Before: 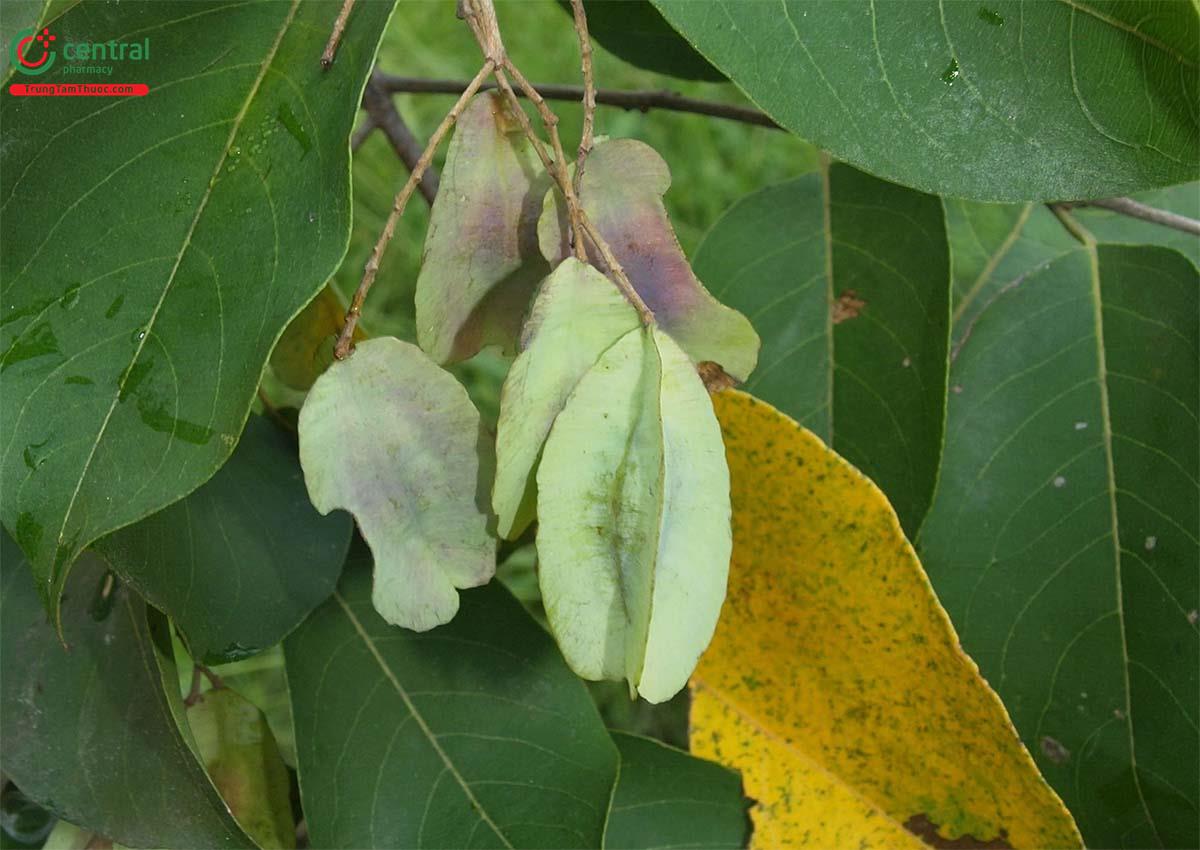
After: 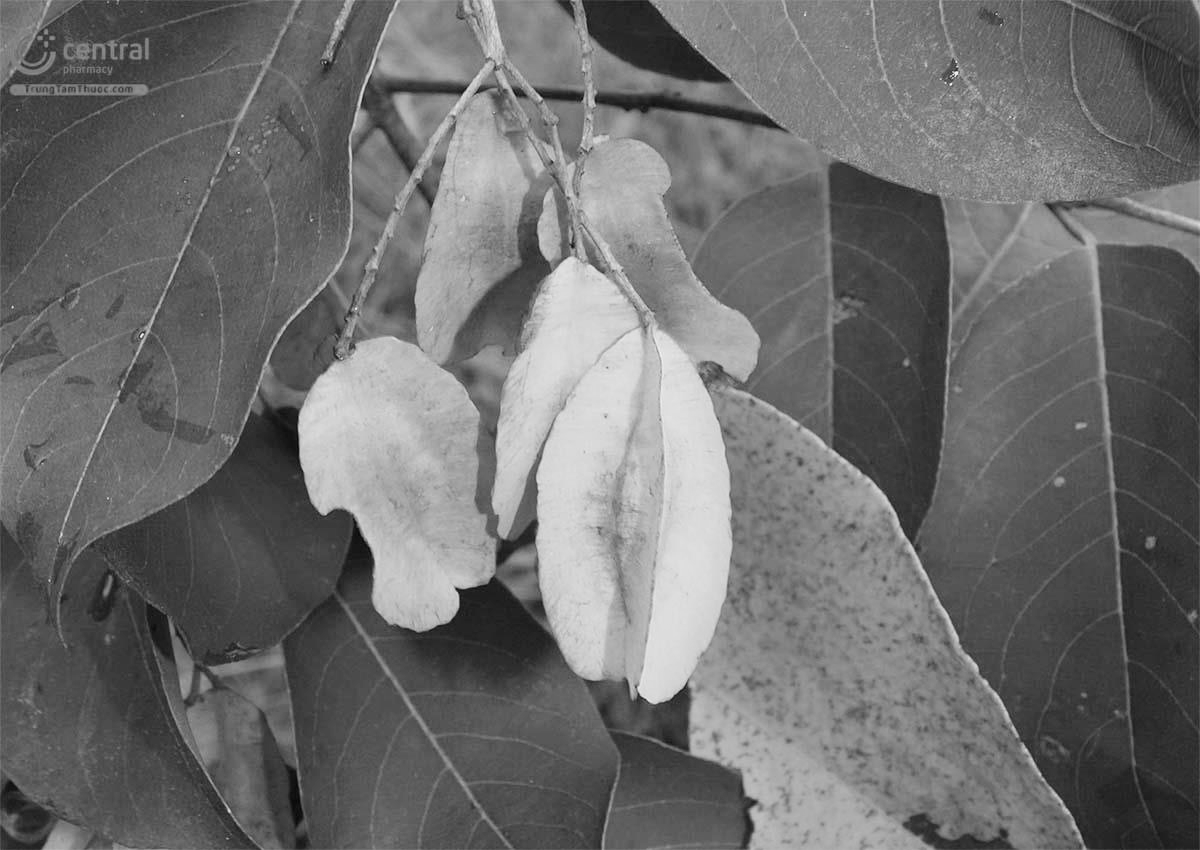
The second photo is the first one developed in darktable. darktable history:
monochrome: size 1
tone curve: curves: ch0 [(0, 0) (0.004, 0.001) (0.133, 0.112) (0.325, 0.362) (0.832, 0.893) (1, 1)], color space Lab, linked channels, preserve colors none
